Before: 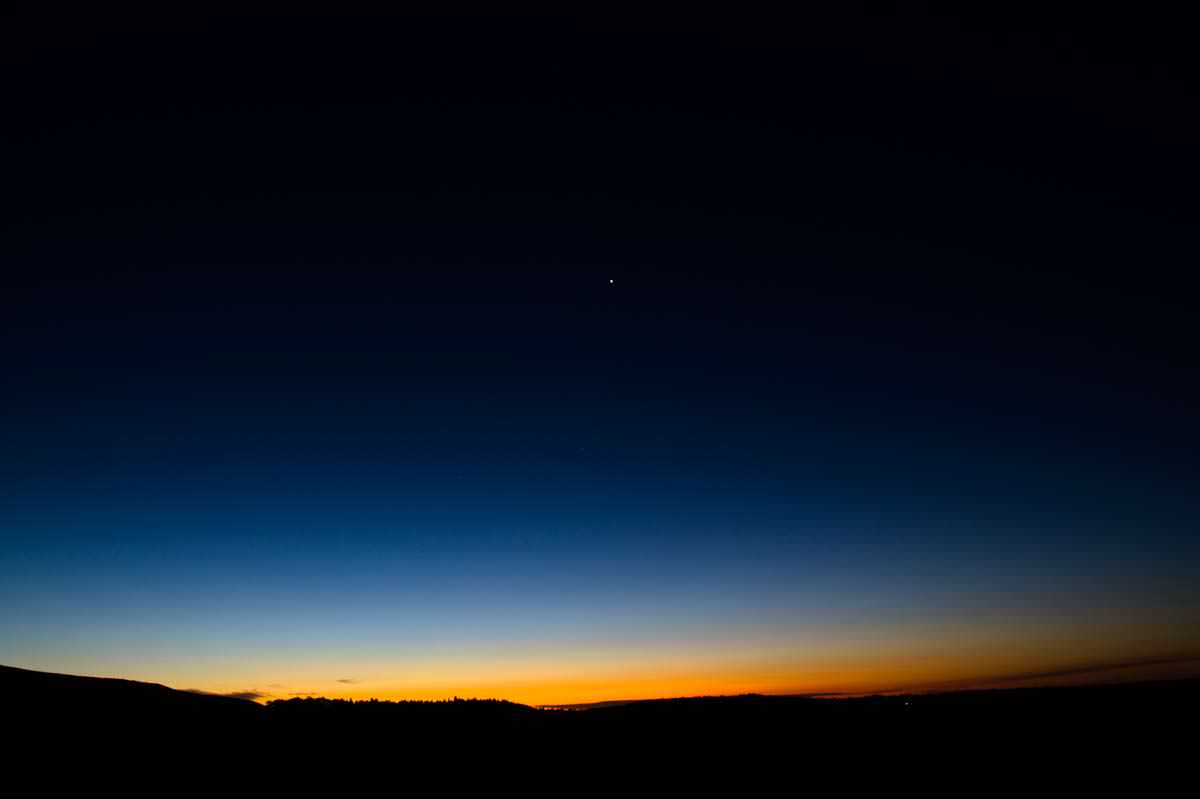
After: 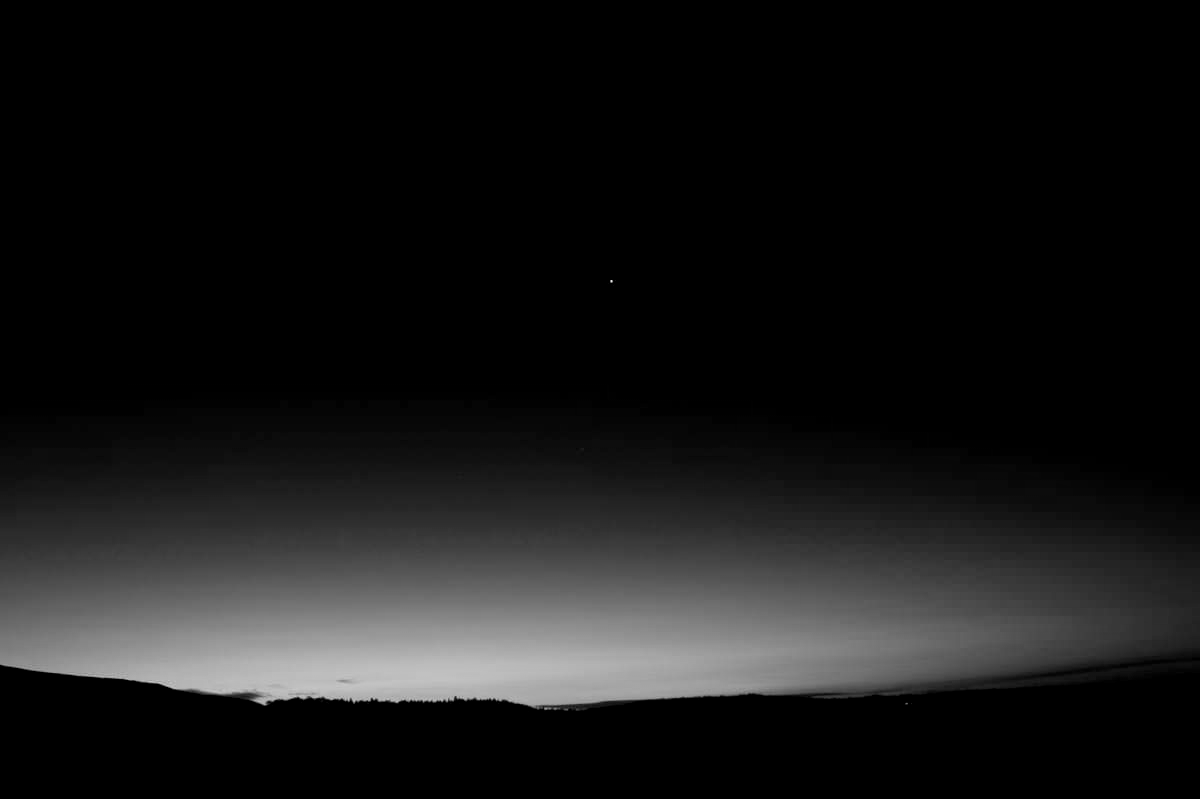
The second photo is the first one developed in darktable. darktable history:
monochrome: size 1
white balance: red 1.066, blue 1.119
color balance rgb: shadows lift › chroma 2%, shadows lift › hue 217.2°, power › chroma 0.25%, power › hue 60°, highlights gain › chroma 1.5%, highlights gain › hue 309.6°, global offset › luminance -0.5%, perceptual saturation grading › global saturation 15%, global vibrance 20%
velvia: on, module defaults
